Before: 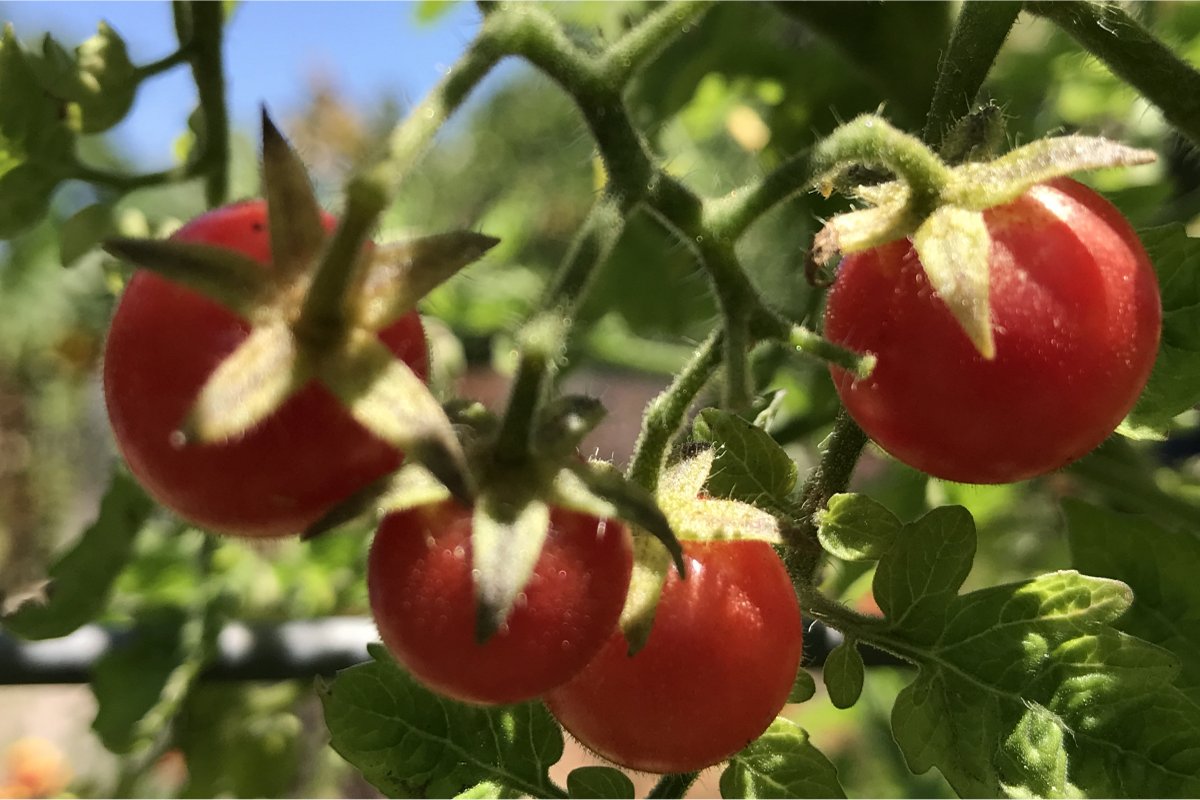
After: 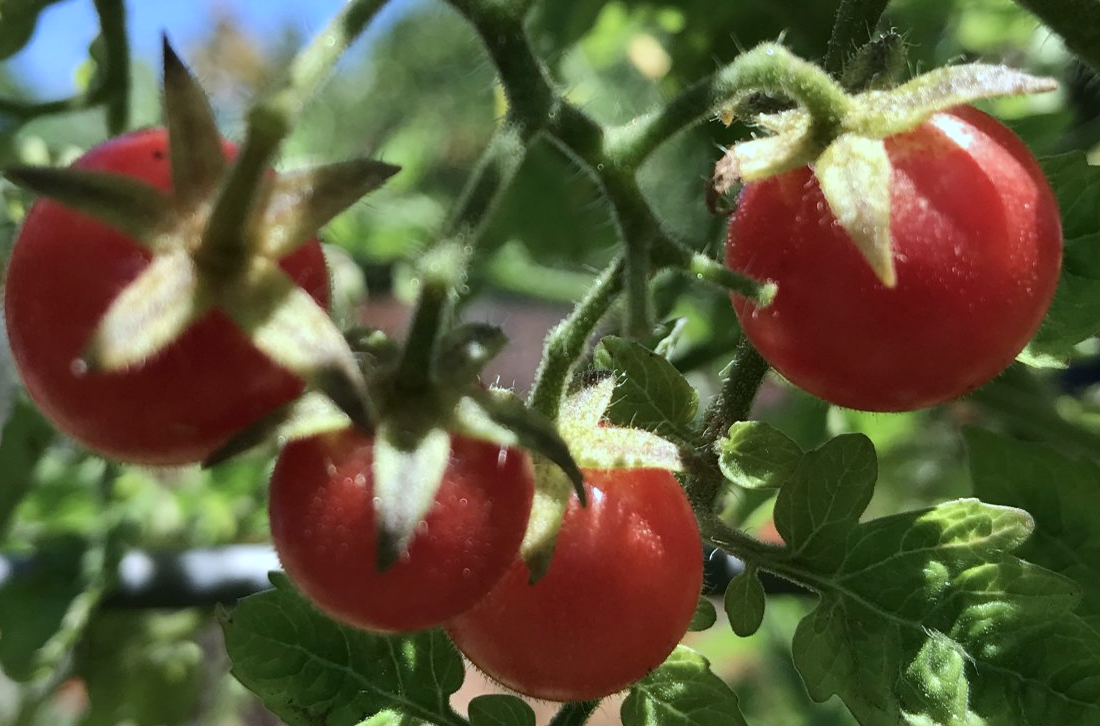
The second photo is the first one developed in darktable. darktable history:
crop and rotate: left 8.262%, top 9.226%
color calibration: x 0.38, y 0.391, temperature 4086.74 K
